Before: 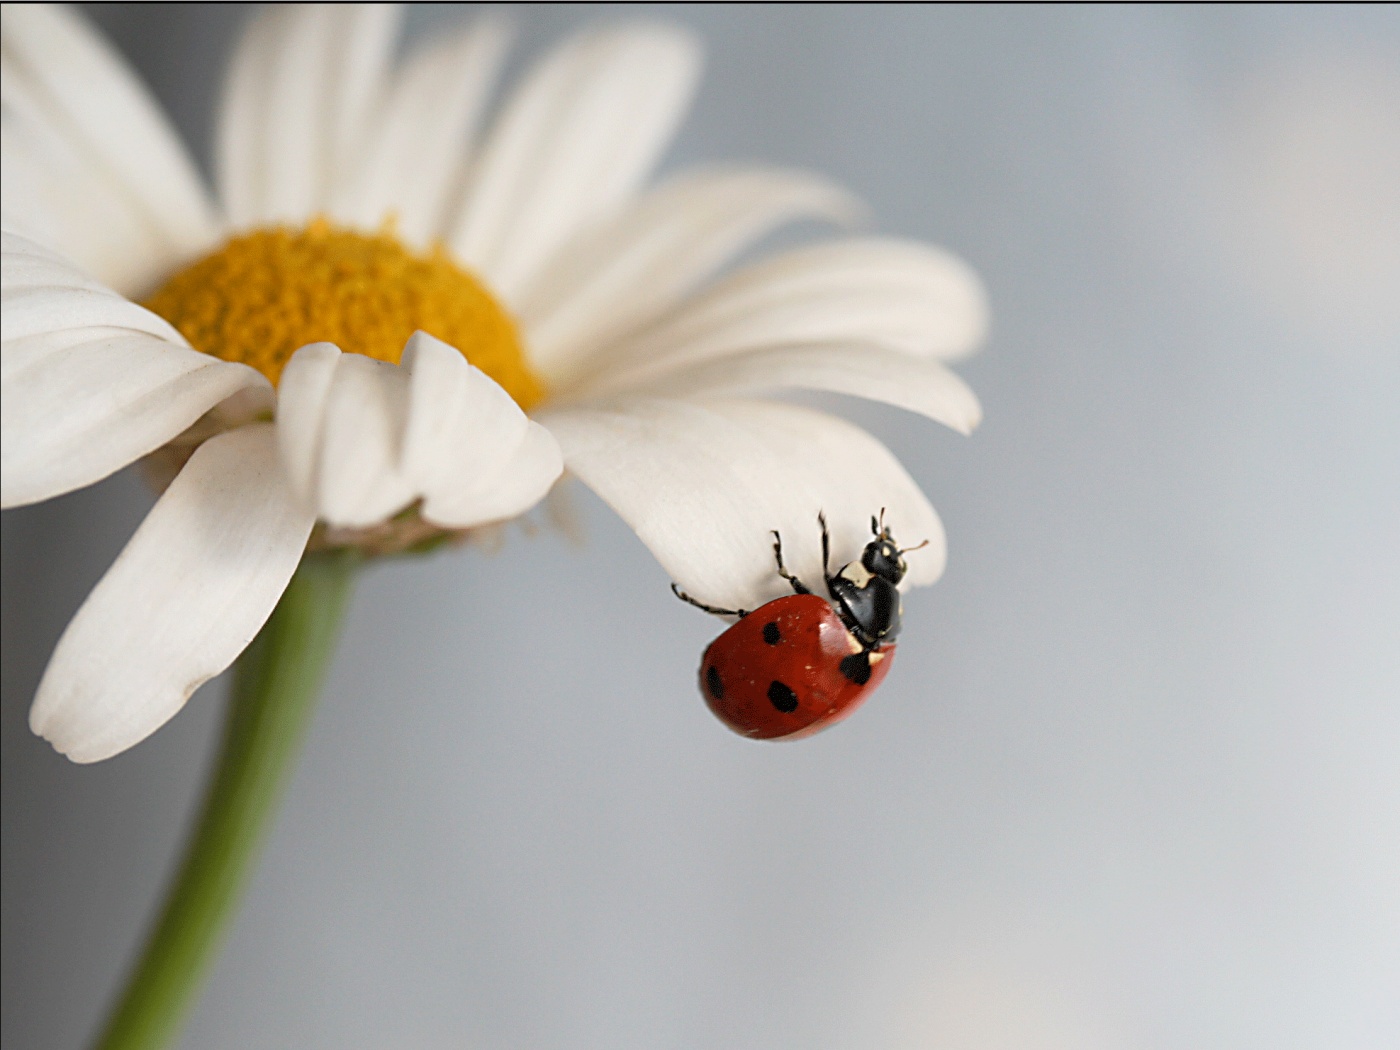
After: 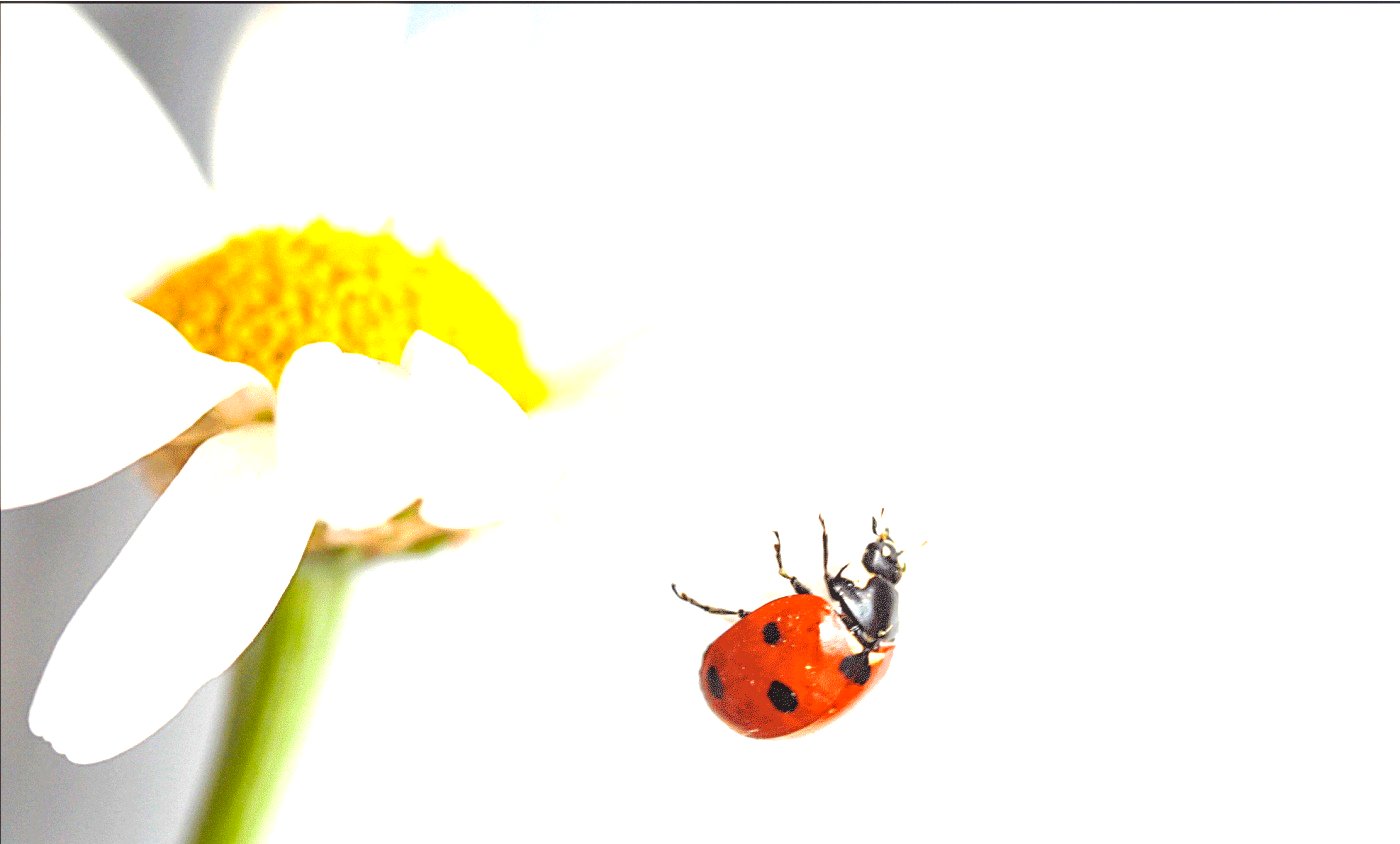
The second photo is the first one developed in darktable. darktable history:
crop: bottom 19.613%
color balance rgb: shadows lift › luminance 0.354%, shadows lift › chroma 6.926%, shadows lift › hue 301.13°, perceptual saturation grading › global saturation 25.338%
local contrast: on, module defaults
exposure: exposure 1.994 EV, compensate exposure bias true, compensate highlight preservation false
